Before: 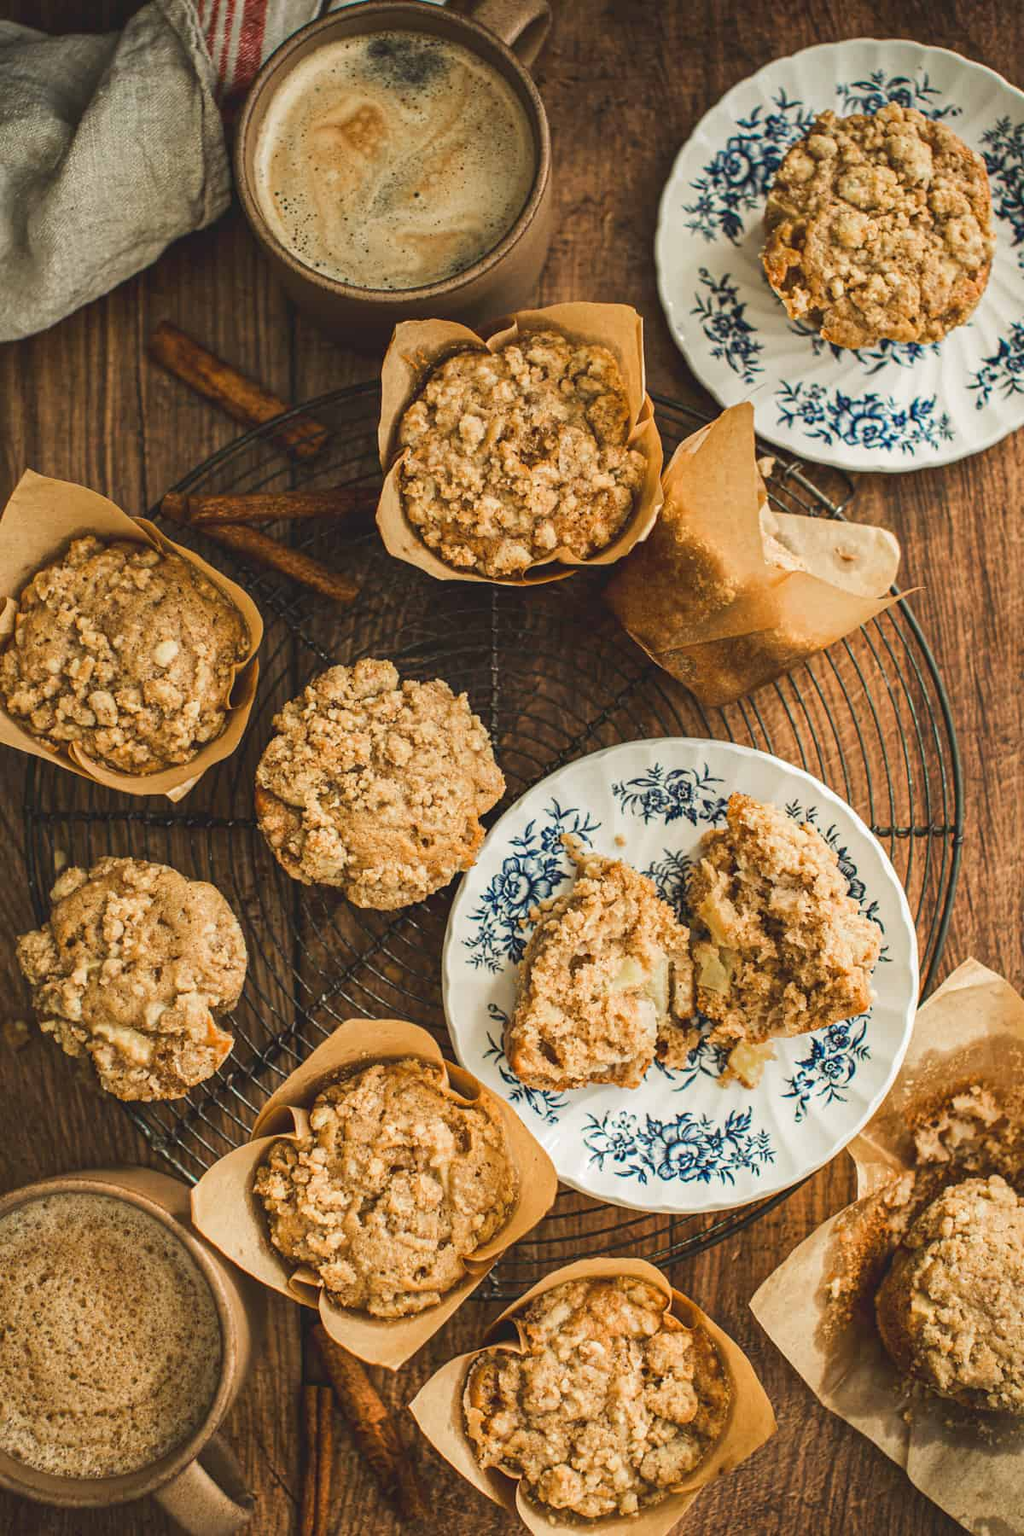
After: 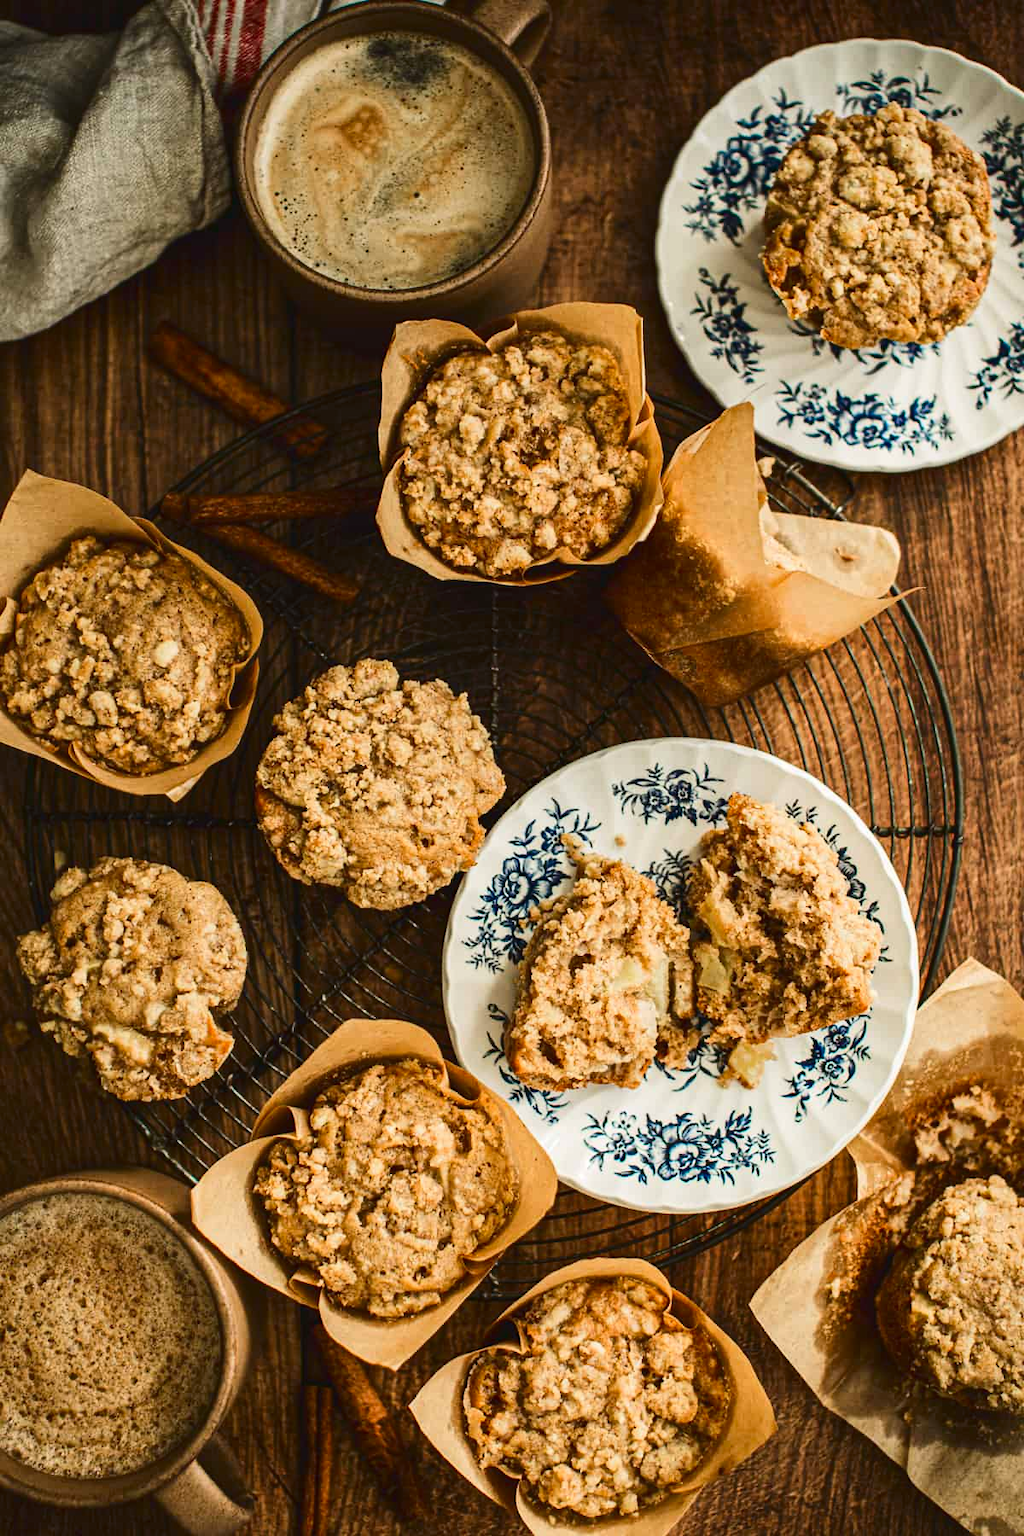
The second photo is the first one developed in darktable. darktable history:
contrast brightness saturation: contrast 0.197, brightness -0.103, saturation 0.099
